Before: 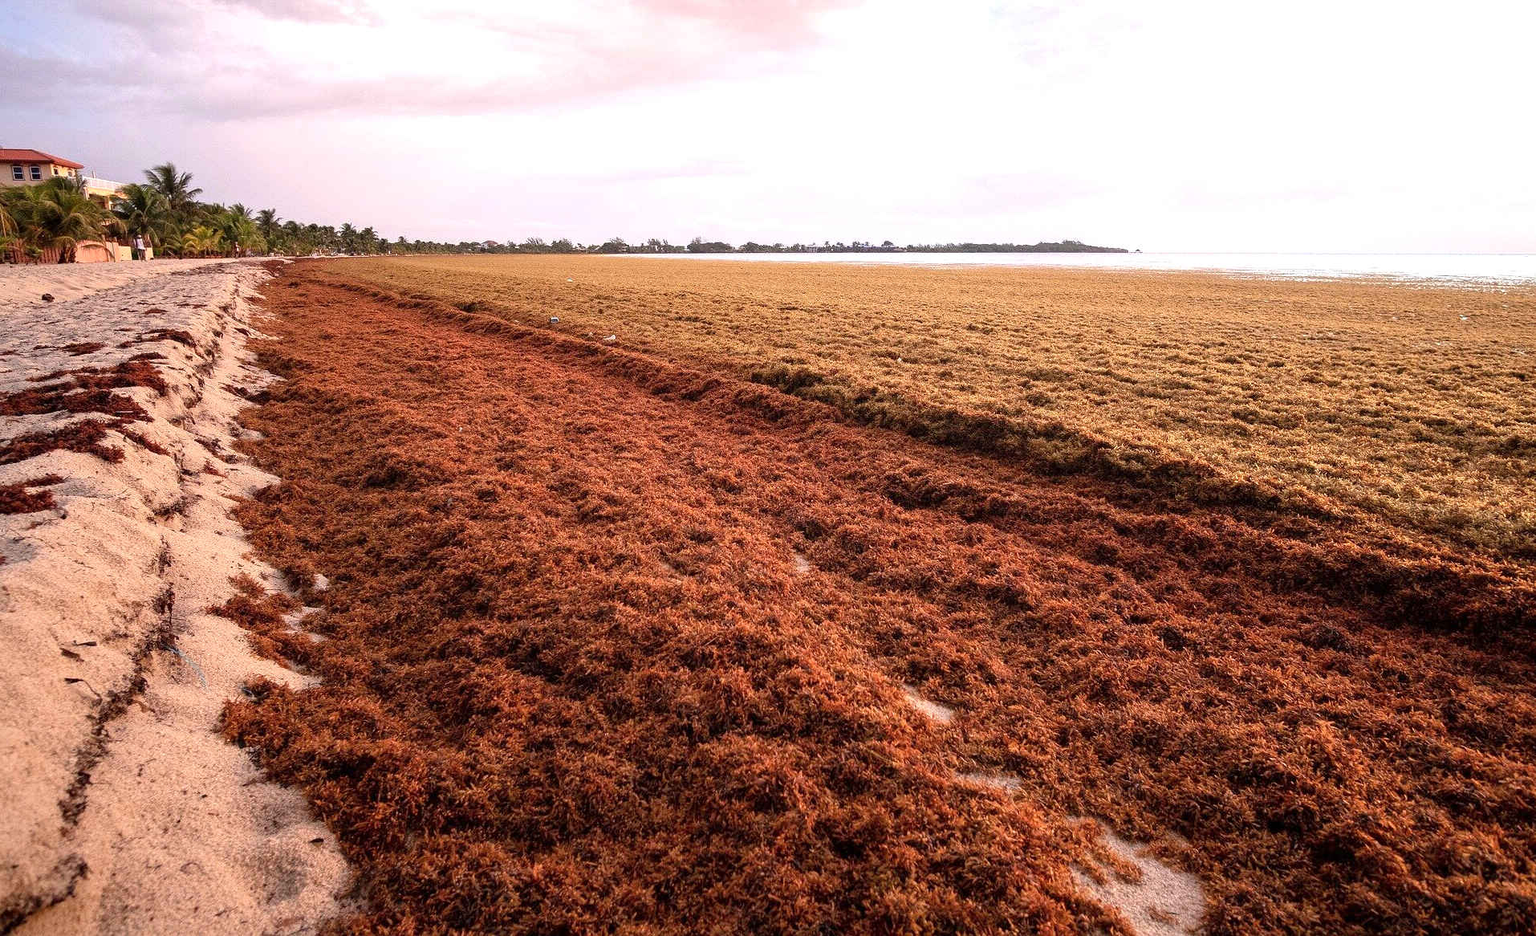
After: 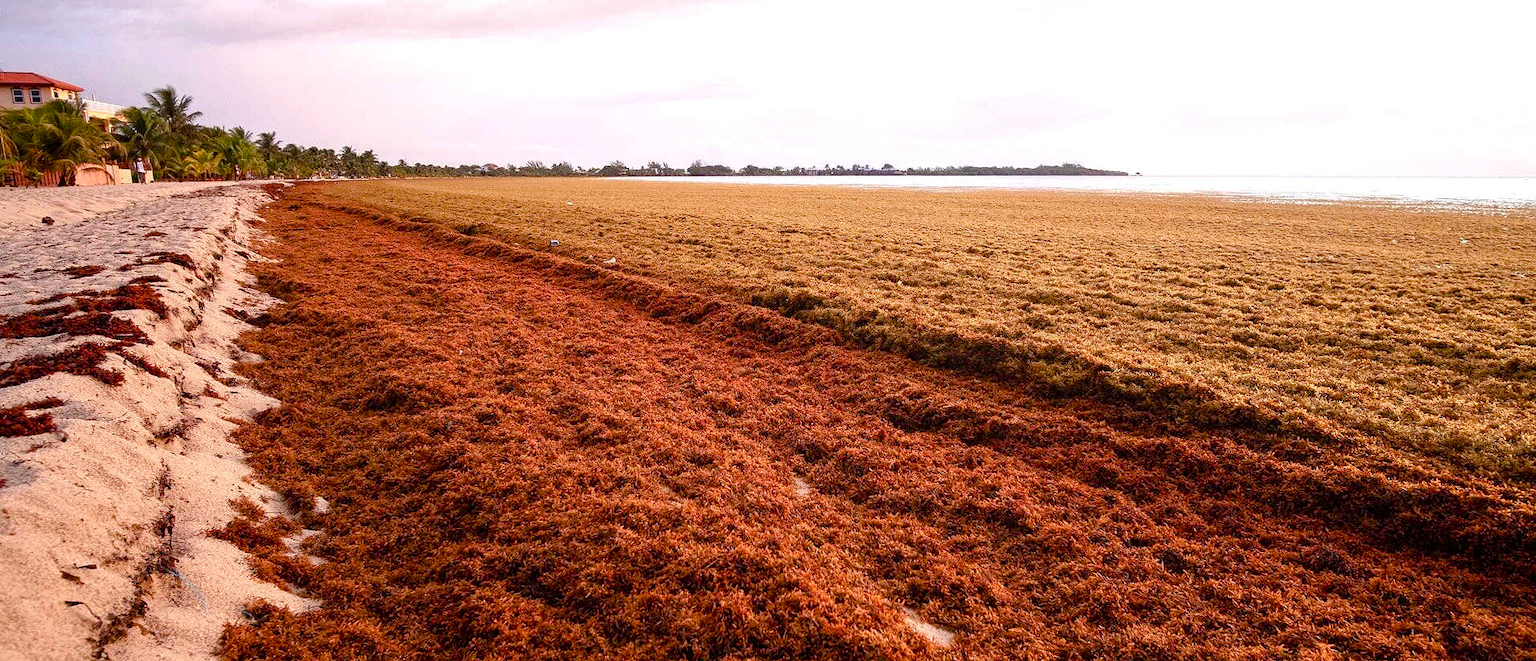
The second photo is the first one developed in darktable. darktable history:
crop and rotate: top 8.293%, bottom 20.996%
color balance rgb: perceptual saturation grading › global saturation 20%, perceptual saturation grading › highlights -25%, perceptual saturation grading › shadows 50%
white balance: emerald 1
